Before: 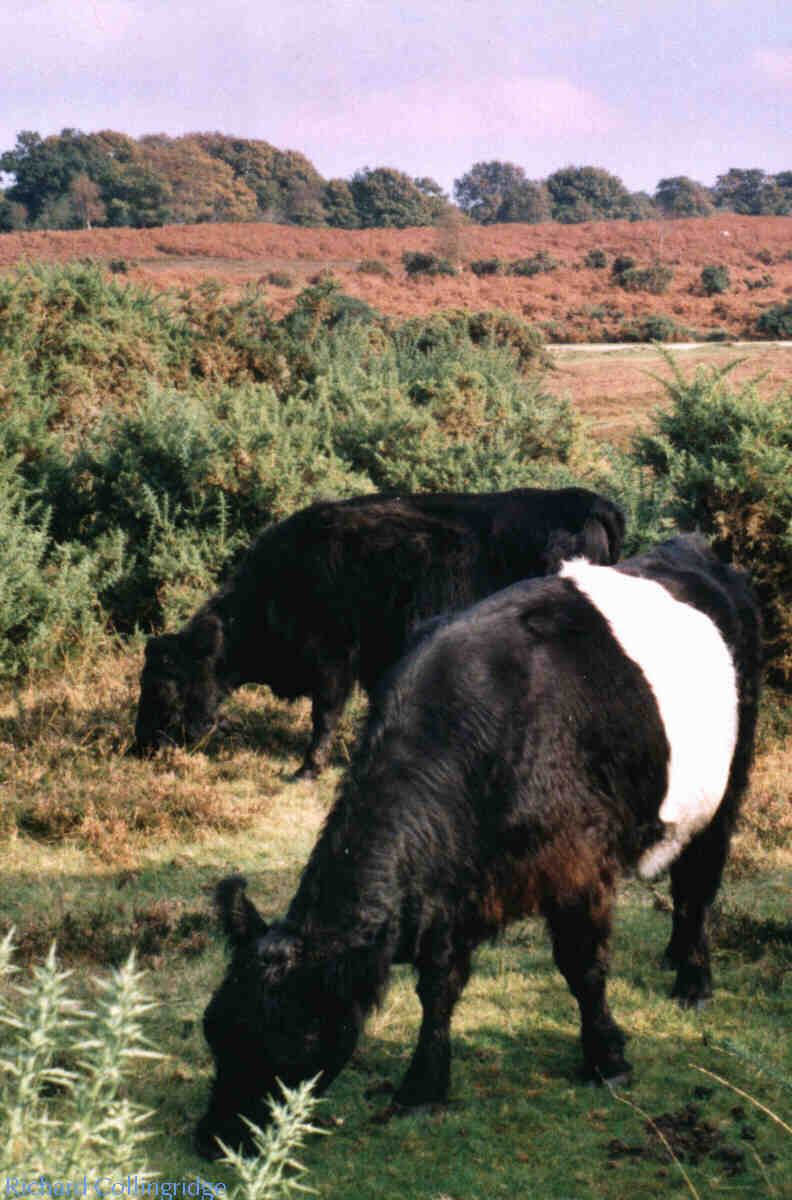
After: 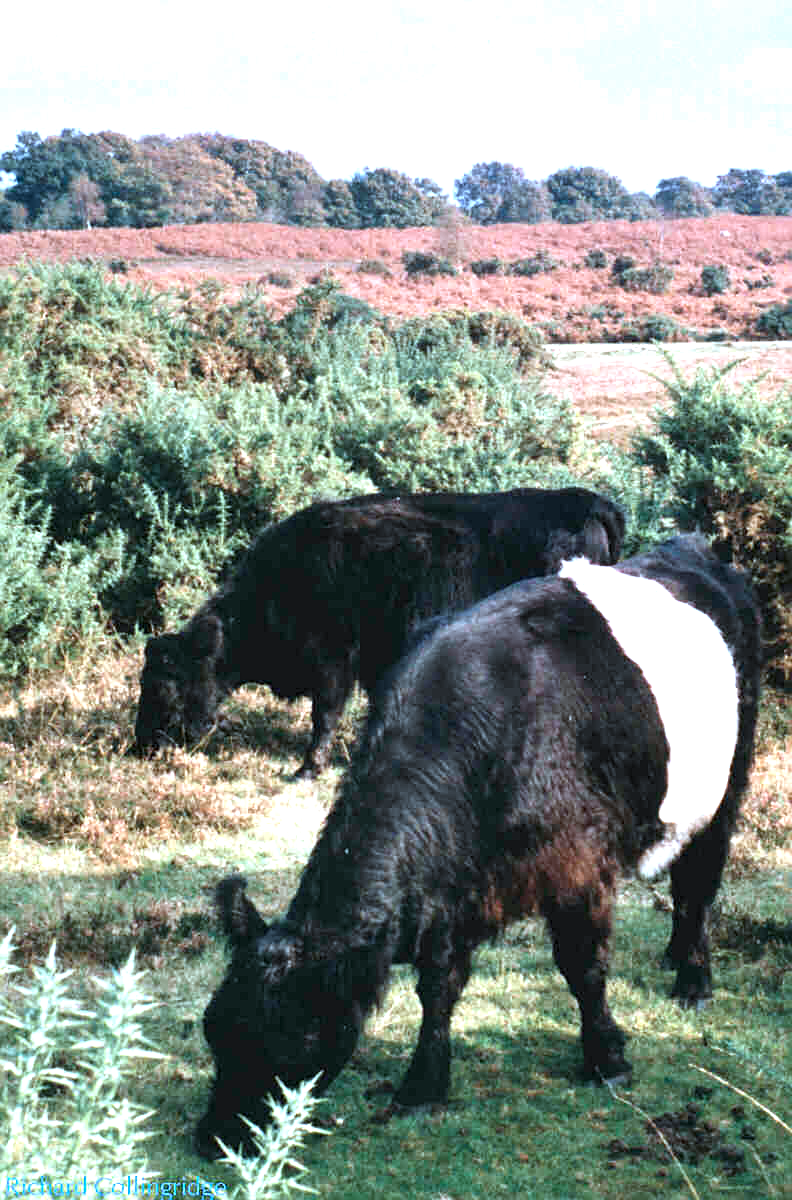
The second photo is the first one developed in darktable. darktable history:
sharpen: on, module defaults
color correction: highlights a* -9.1, highlights b* -23.86
exposure: black level correction 0, exposure 1 EV, compensate highlight preservation false
